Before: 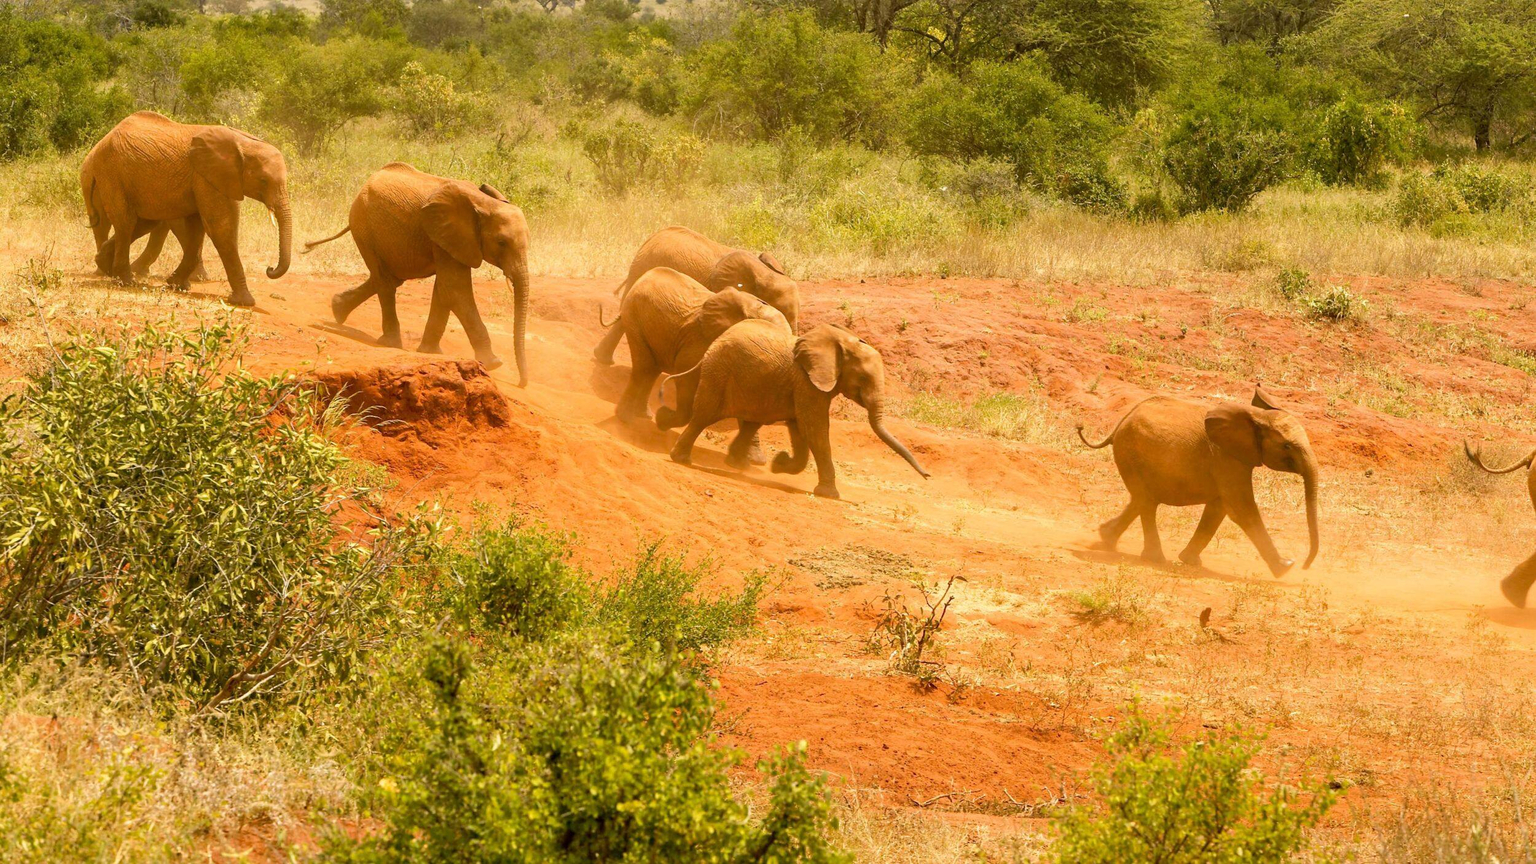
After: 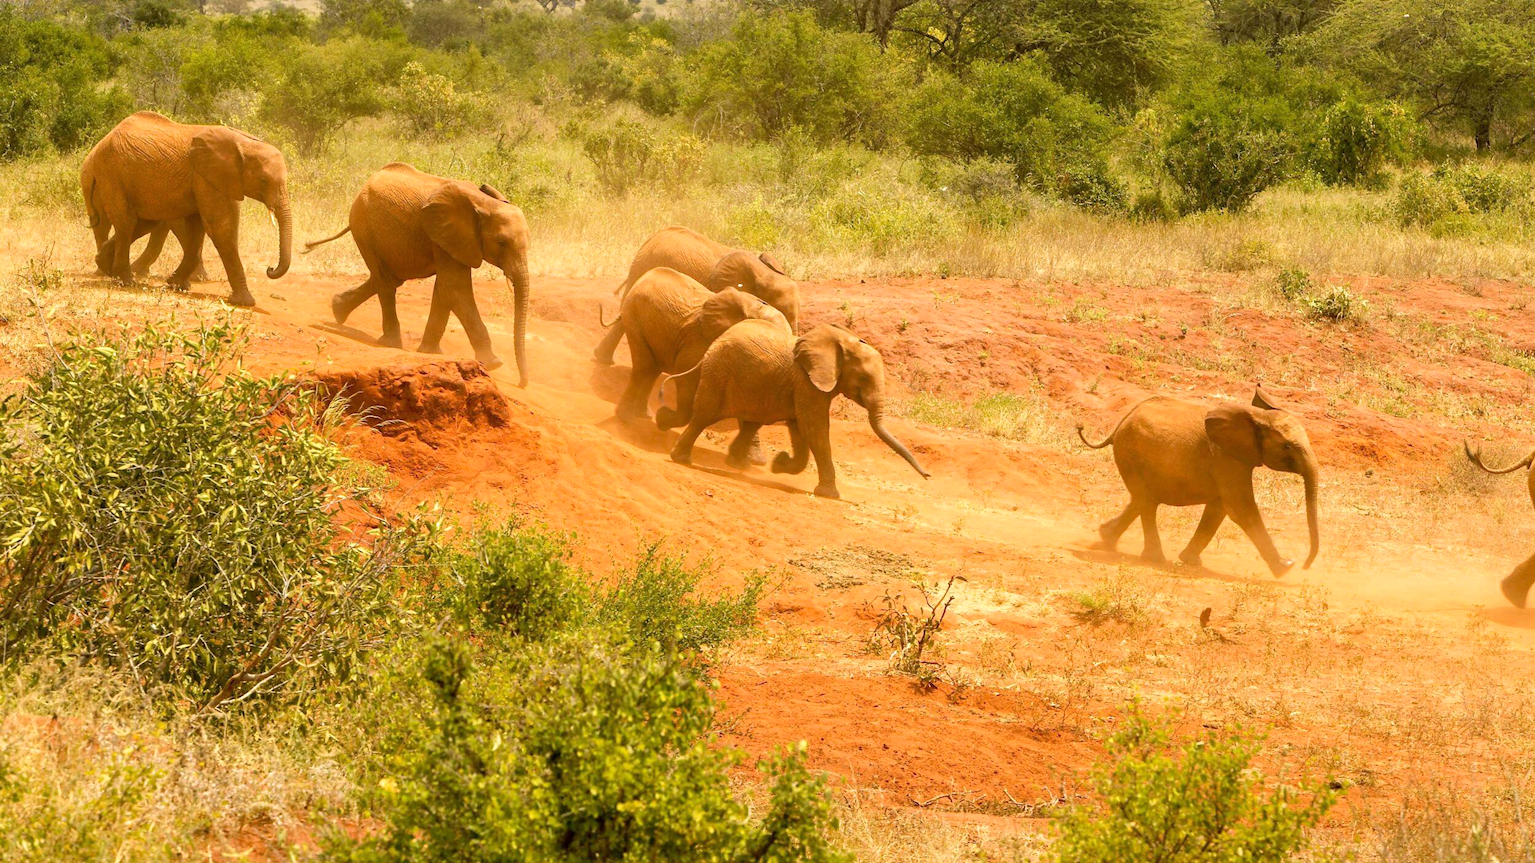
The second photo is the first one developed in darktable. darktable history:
exposure: exposure 0.132 EV, compensate exposure bias true, compensate highlight preservation false
